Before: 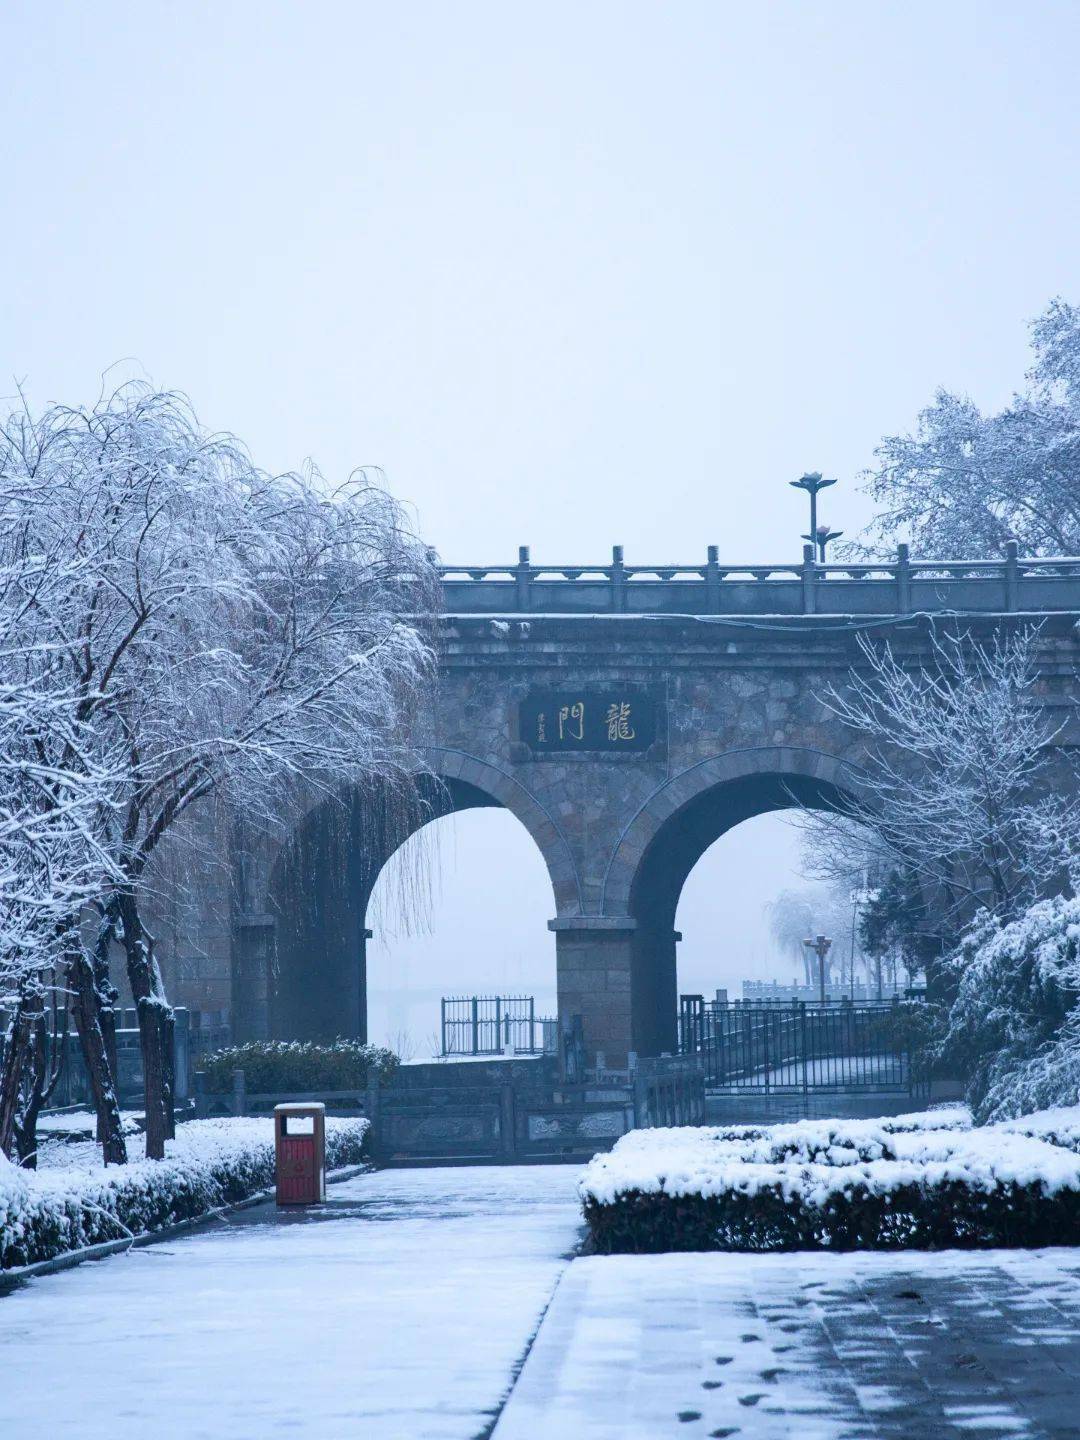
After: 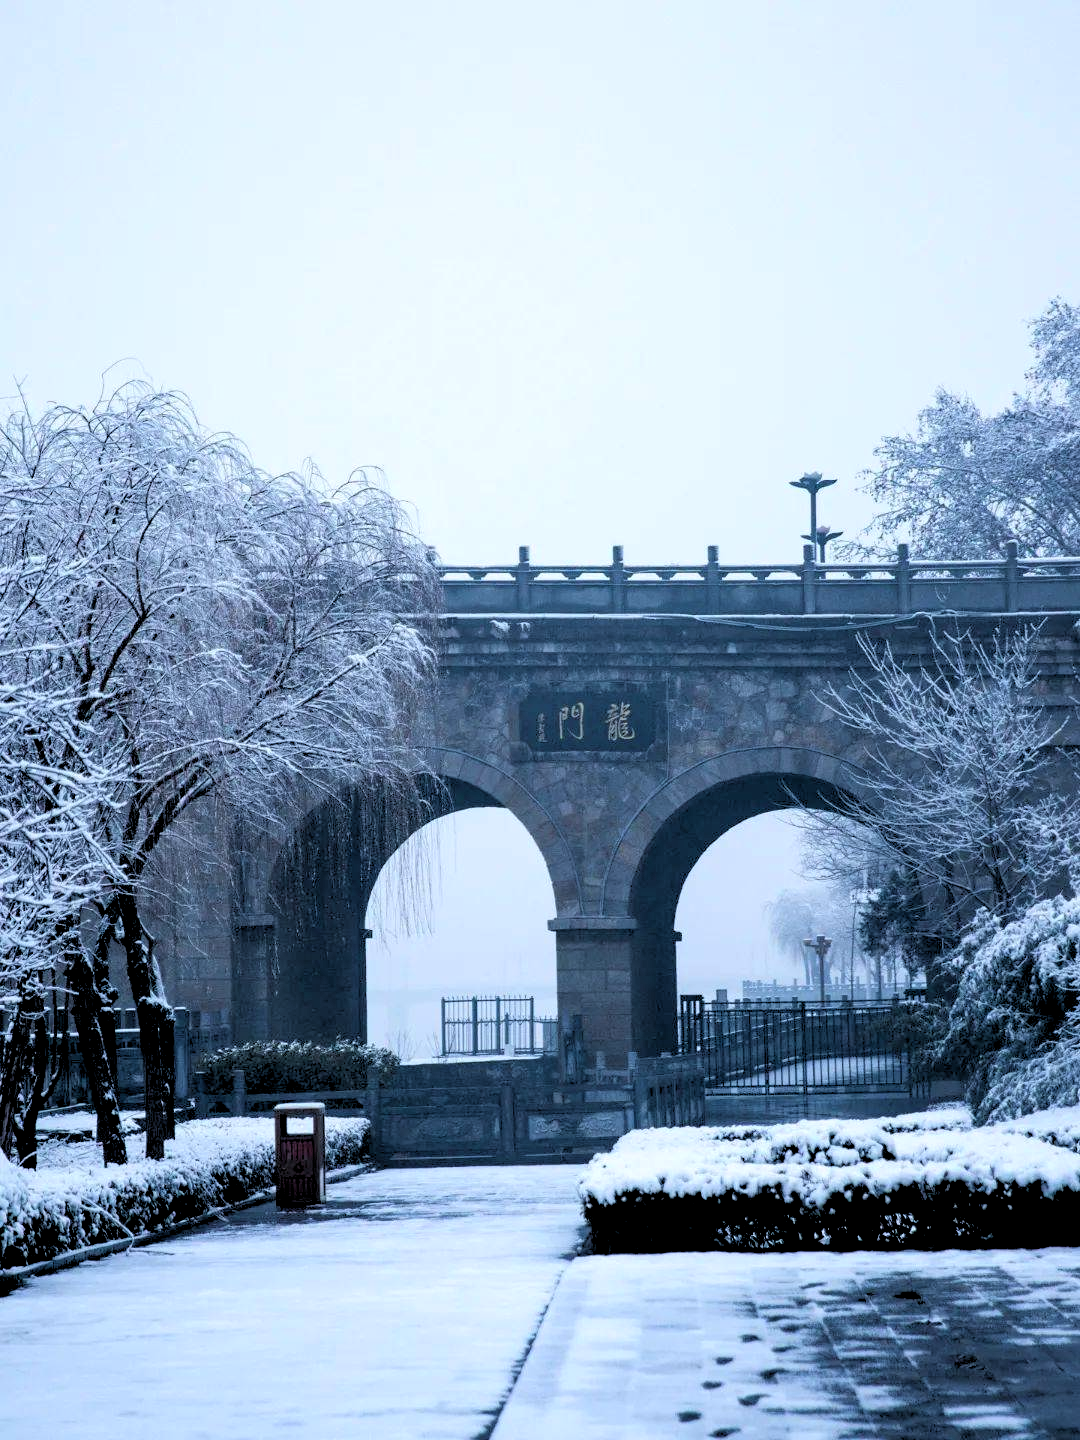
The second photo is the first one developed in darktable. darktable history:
rgb levels: levels [[0.034, 0.472, 0.904], [0, 0.5, 1], [0, 0.5, 1]]
